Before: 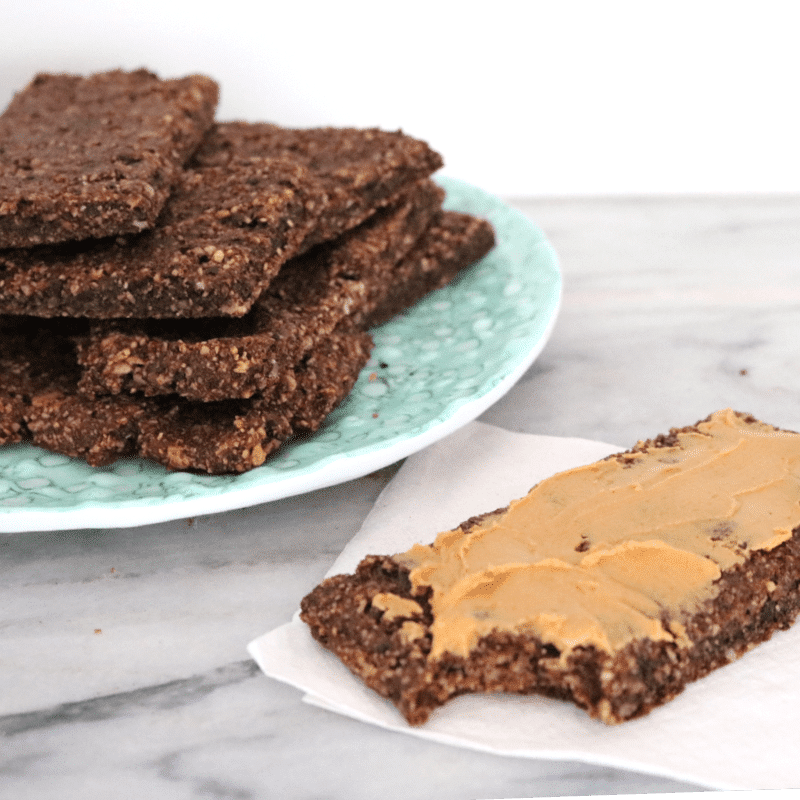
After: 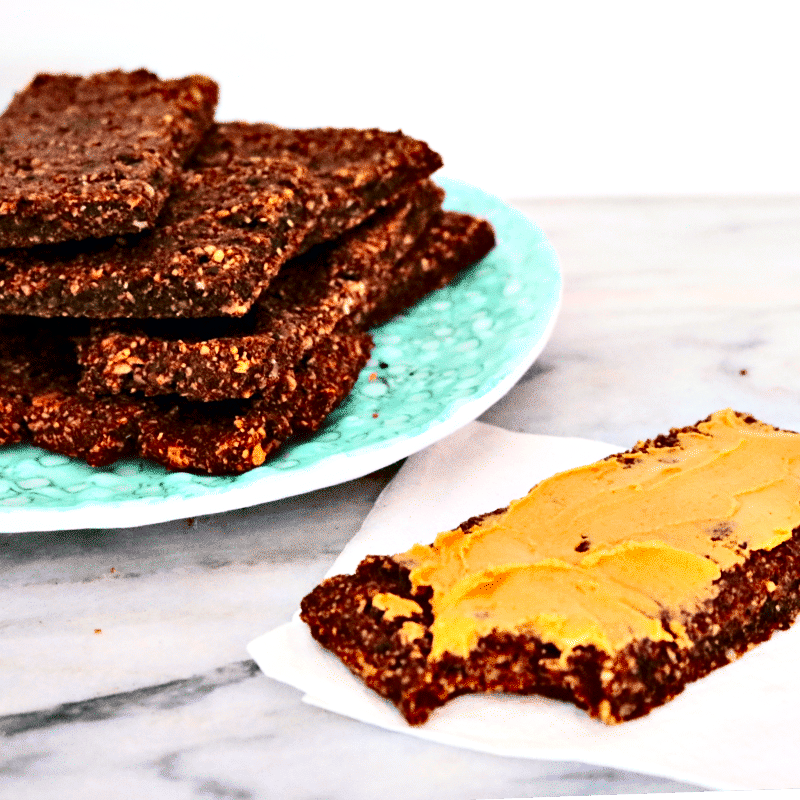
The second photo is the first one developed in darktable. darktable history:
contrast equalizer: y [[0.6 ×6], [0.55 ×6], [0 ×6], [0 ×6], [0 ×6]]
contrast brightness saturation: contrast 0.261, brightness 0.022, saturation 0.884
velvia: strength 6.24%
